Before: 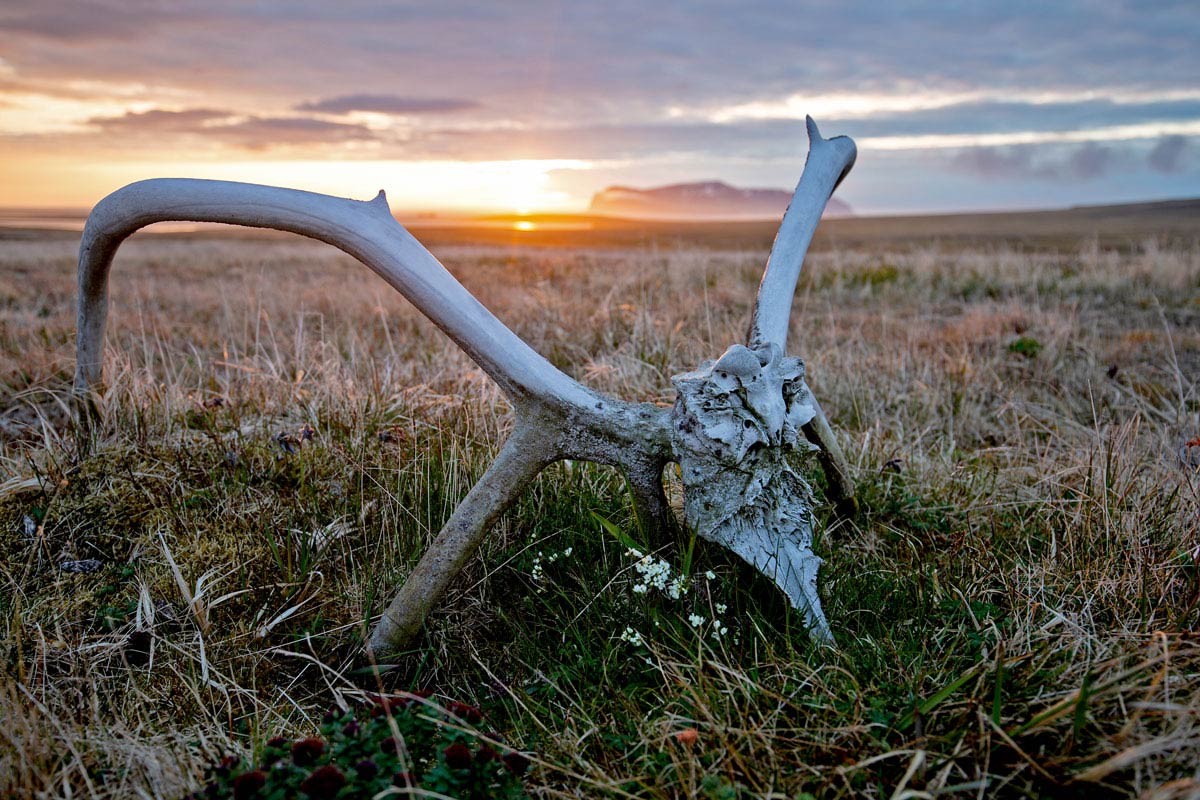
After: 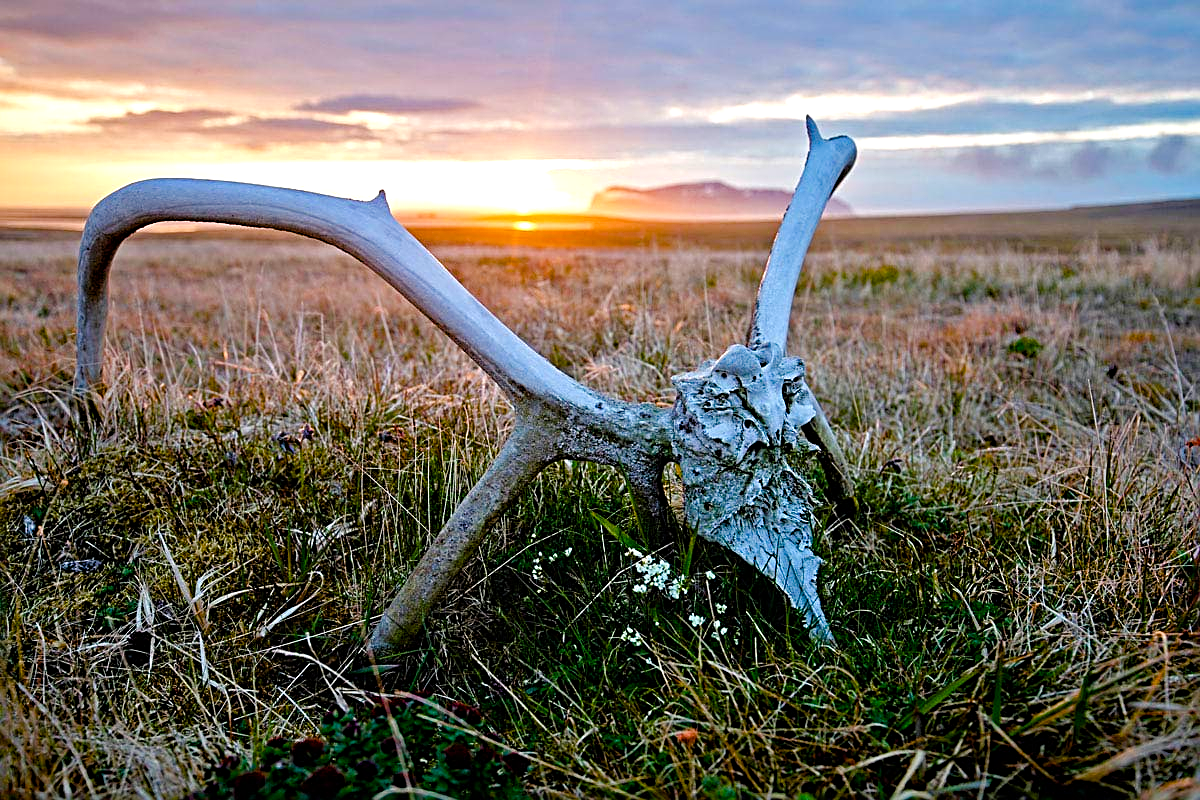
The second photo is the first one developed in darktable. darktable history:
tone equalizer: -8 EV -0.44 EV, -7 EV -0.366 EV, -6 EV -0.307 EV, -5 EV -0.188 EV, -3 EV 0.219 EV, -2 EV 0.356 EV, -1 EV 0.372 EV, +0 EV 0.39 EV
color balance rgb: shadows lift › chroma 2.062%, shadows lift › hue 247.39°, perceptual saturation grading › global saturation 0.006%, perceptual saturation grading › highlights -16.782%, perceptual saturation grading › mid-tones 33.013%, perceptual saturation grading › shadows 50.315%, global vibrance 39.163%
sharpen: radius 2.535, amount 0.618
